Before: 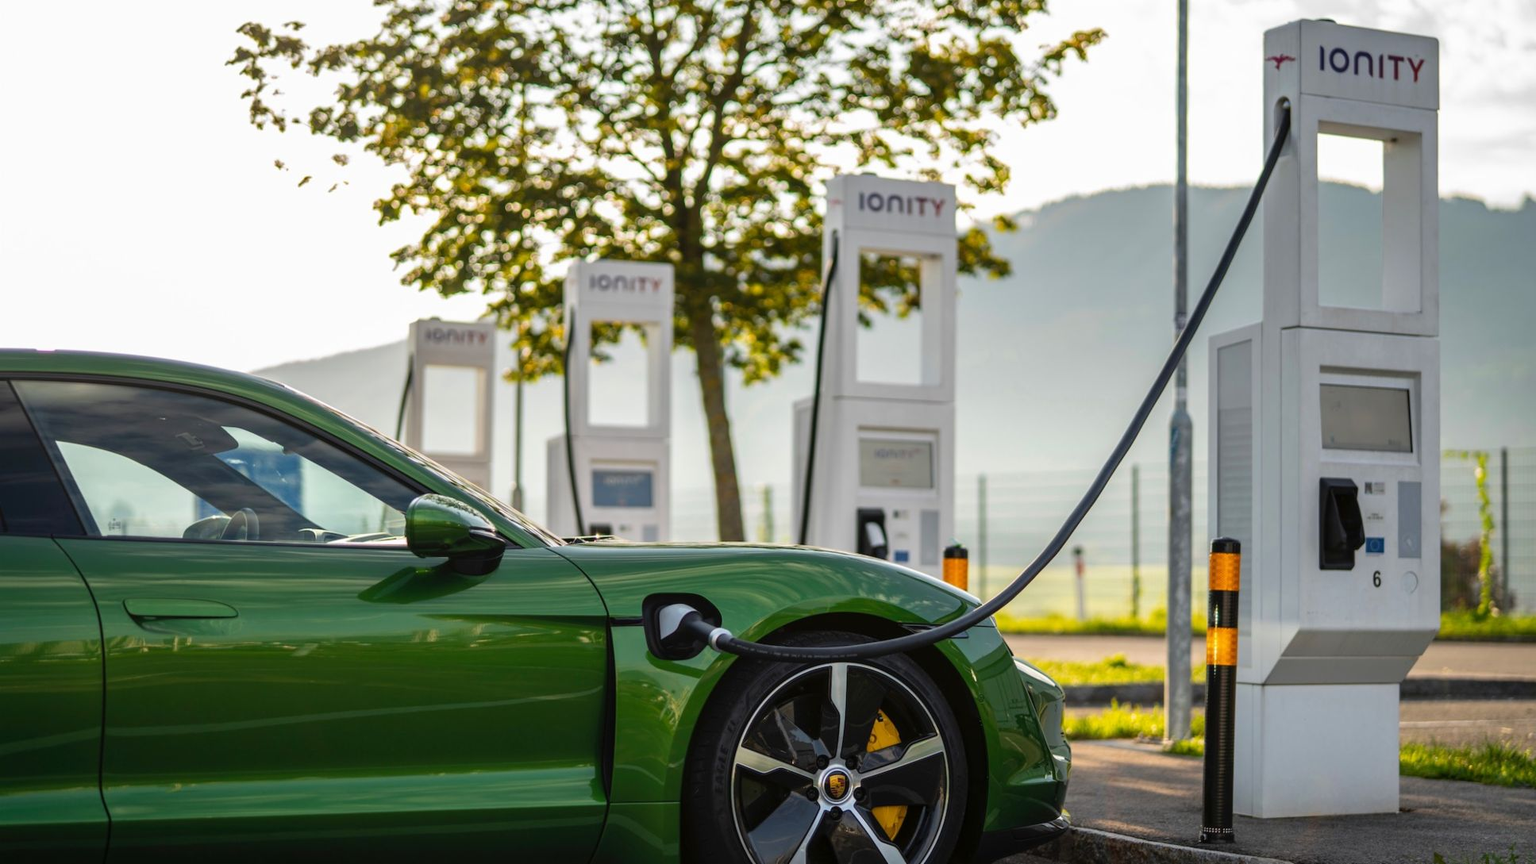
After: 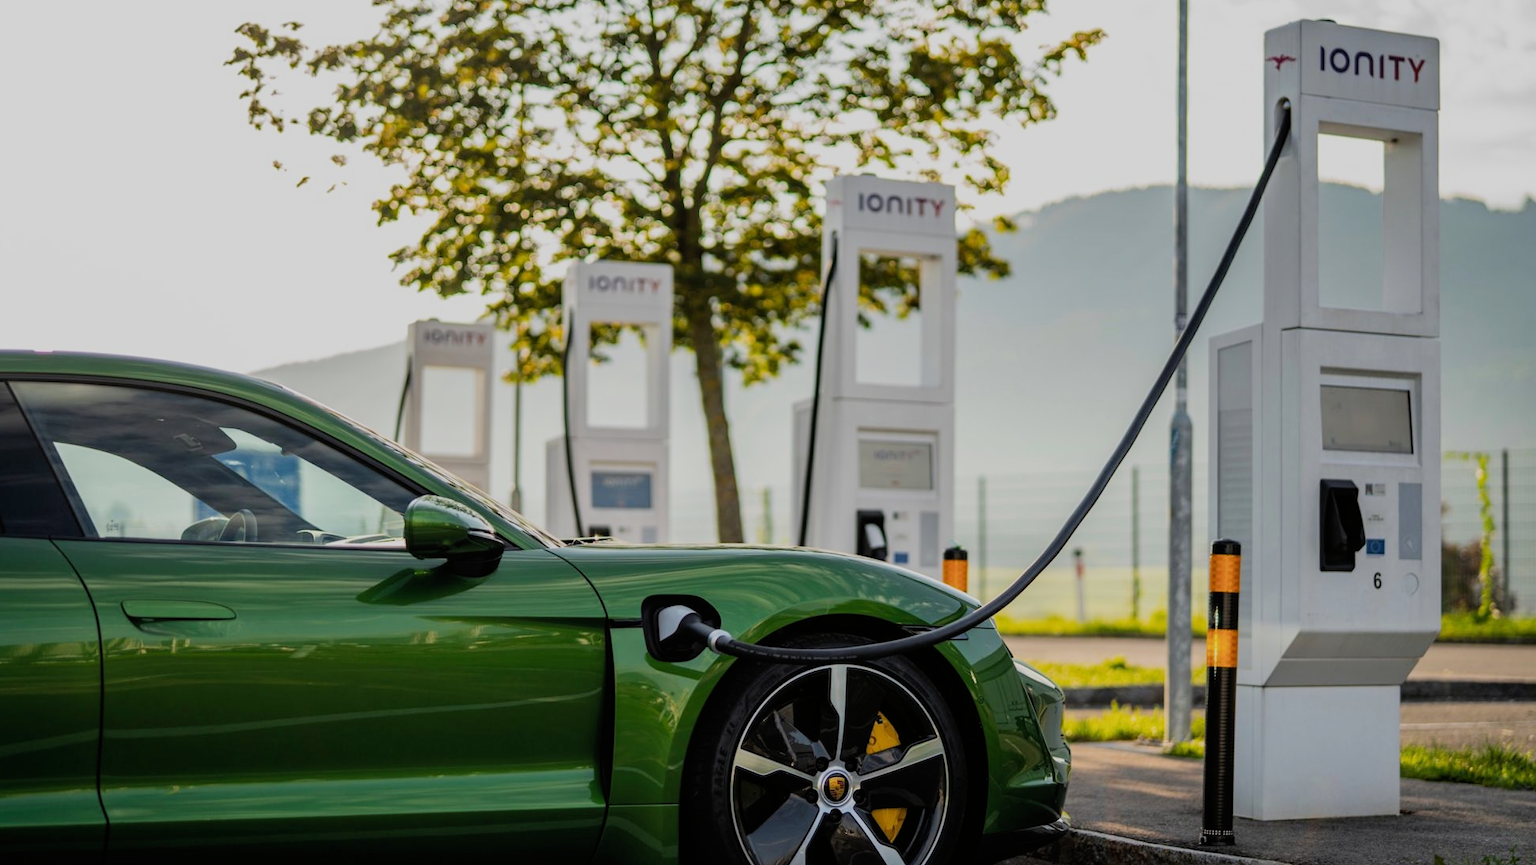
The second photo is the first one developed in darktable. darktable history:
crop and rotate: left 0.169%, bottom 0.011%
filmic rgb: black relative exposure -7.65 EV, white relative exposure 4.56 EV, hardness 3.61
